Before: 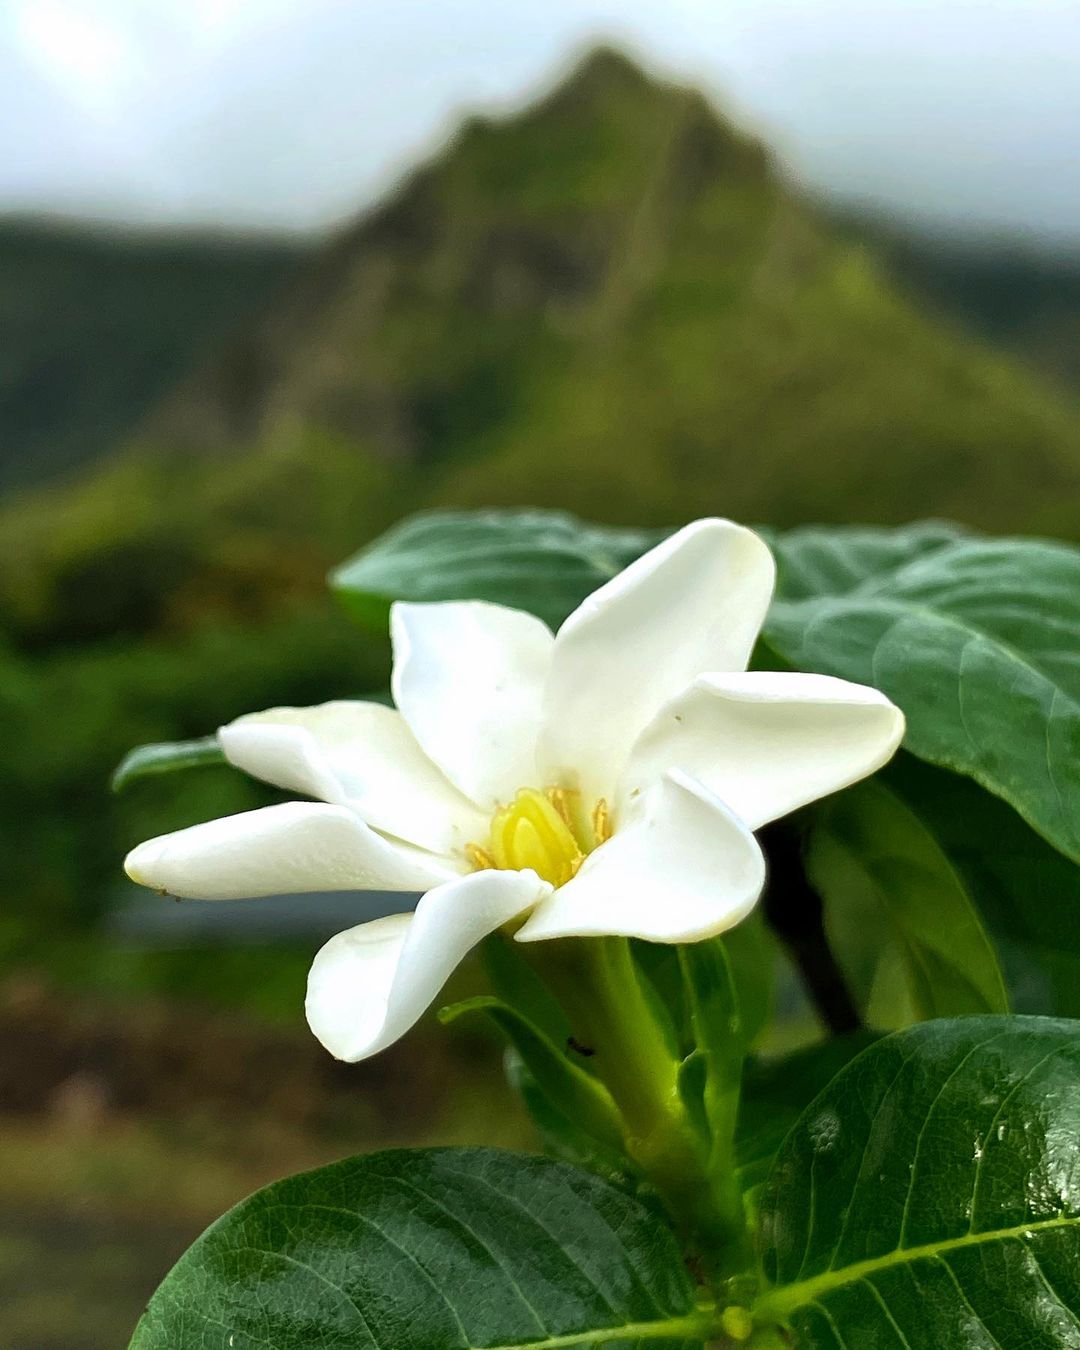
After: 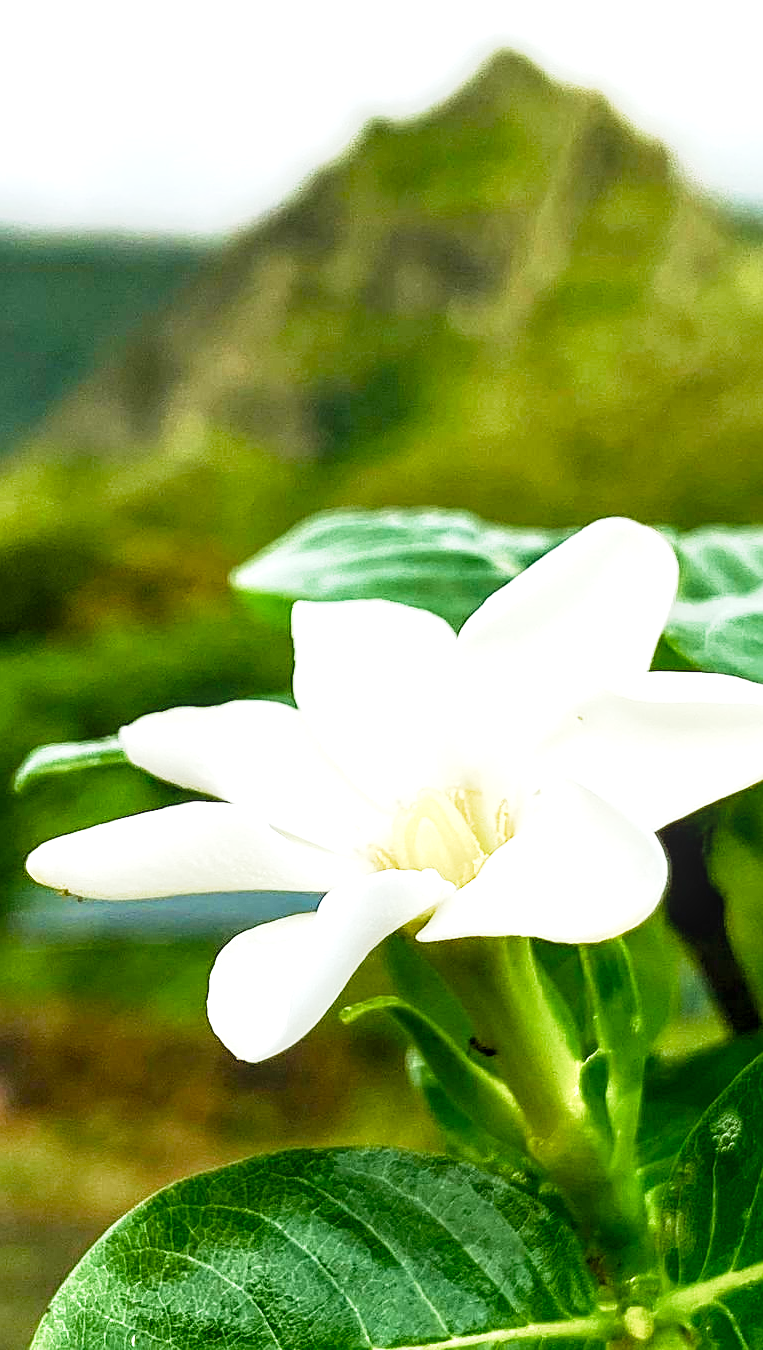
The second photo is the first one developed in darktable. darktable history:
color balance rgb: shadows lift › hue 87.29°, perceptual saturation grading › global saturation 20%, perceptual saturation grading › highlights -50.343%, perceptual saturation grading › shadows 30.763%, global vibrance 30.588%, contrast 9.938%
crop and rotate: left 9.083%, right 20.237%
local contrast: on, module defaults
sharpen: on, module defaults
exposure: exposure 1 EV, compensate highlight preservation false
velvia: on, module defaults
base curve: curves: ch0 [(0, 0) (0.088, 0.125) (0.176, 0.251) (0.354, 0.501) (0.613, 0.749) (1, 0.877)], preserve colors none
